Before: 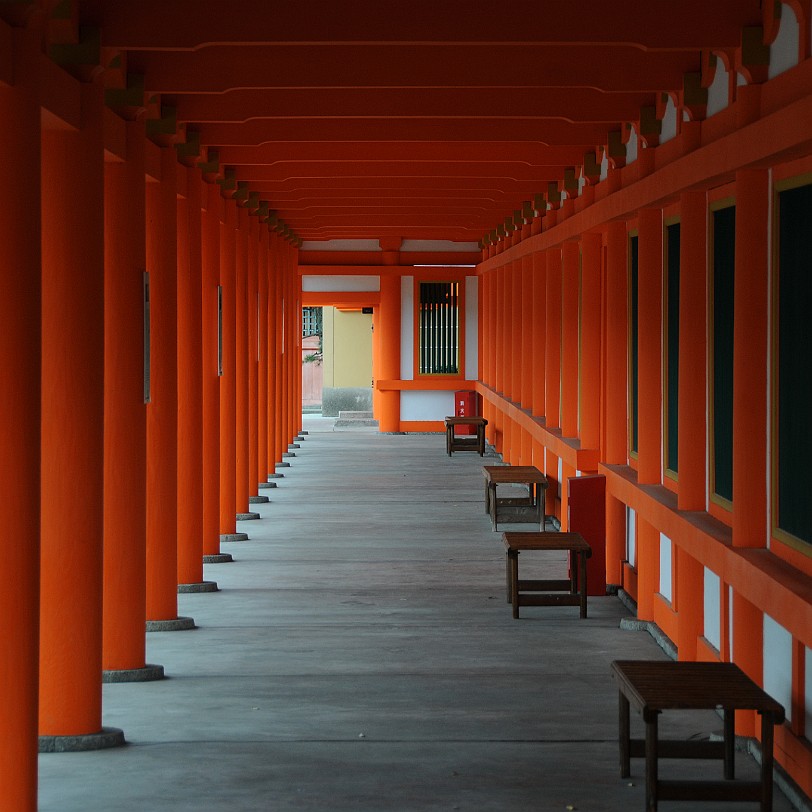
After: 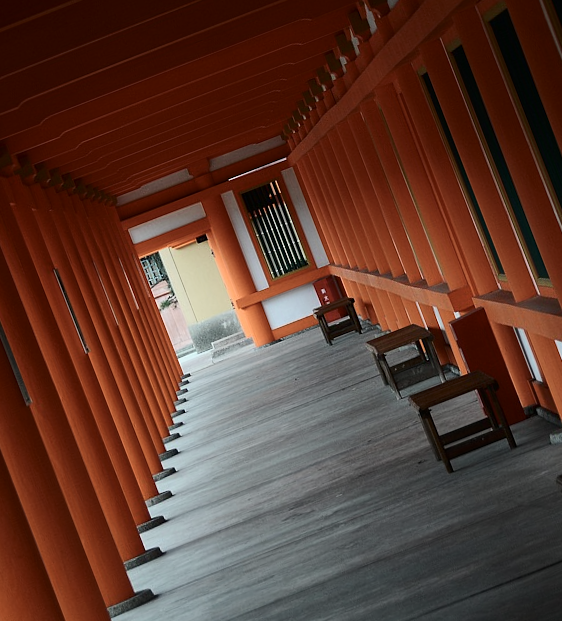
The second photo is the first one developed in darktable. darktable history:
crop and rotate: angle 21.12°, left 6.794%, right 3.647%, bottom 1.073%
contrast brightness saturation: contrast 0.253, saturation -0.306
